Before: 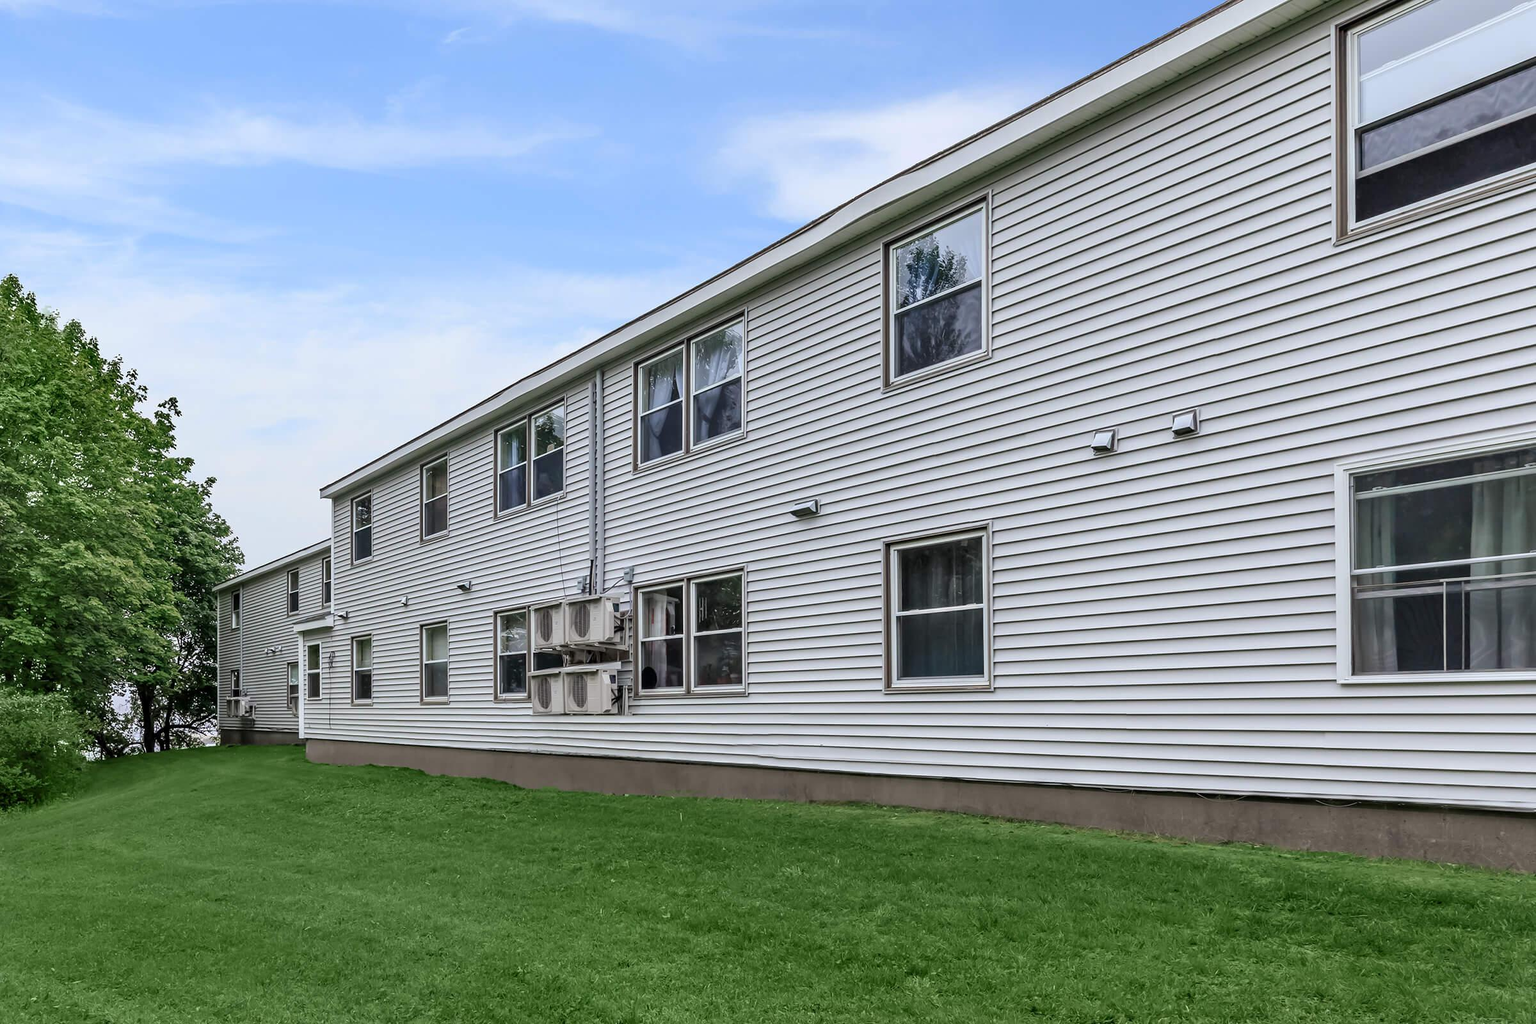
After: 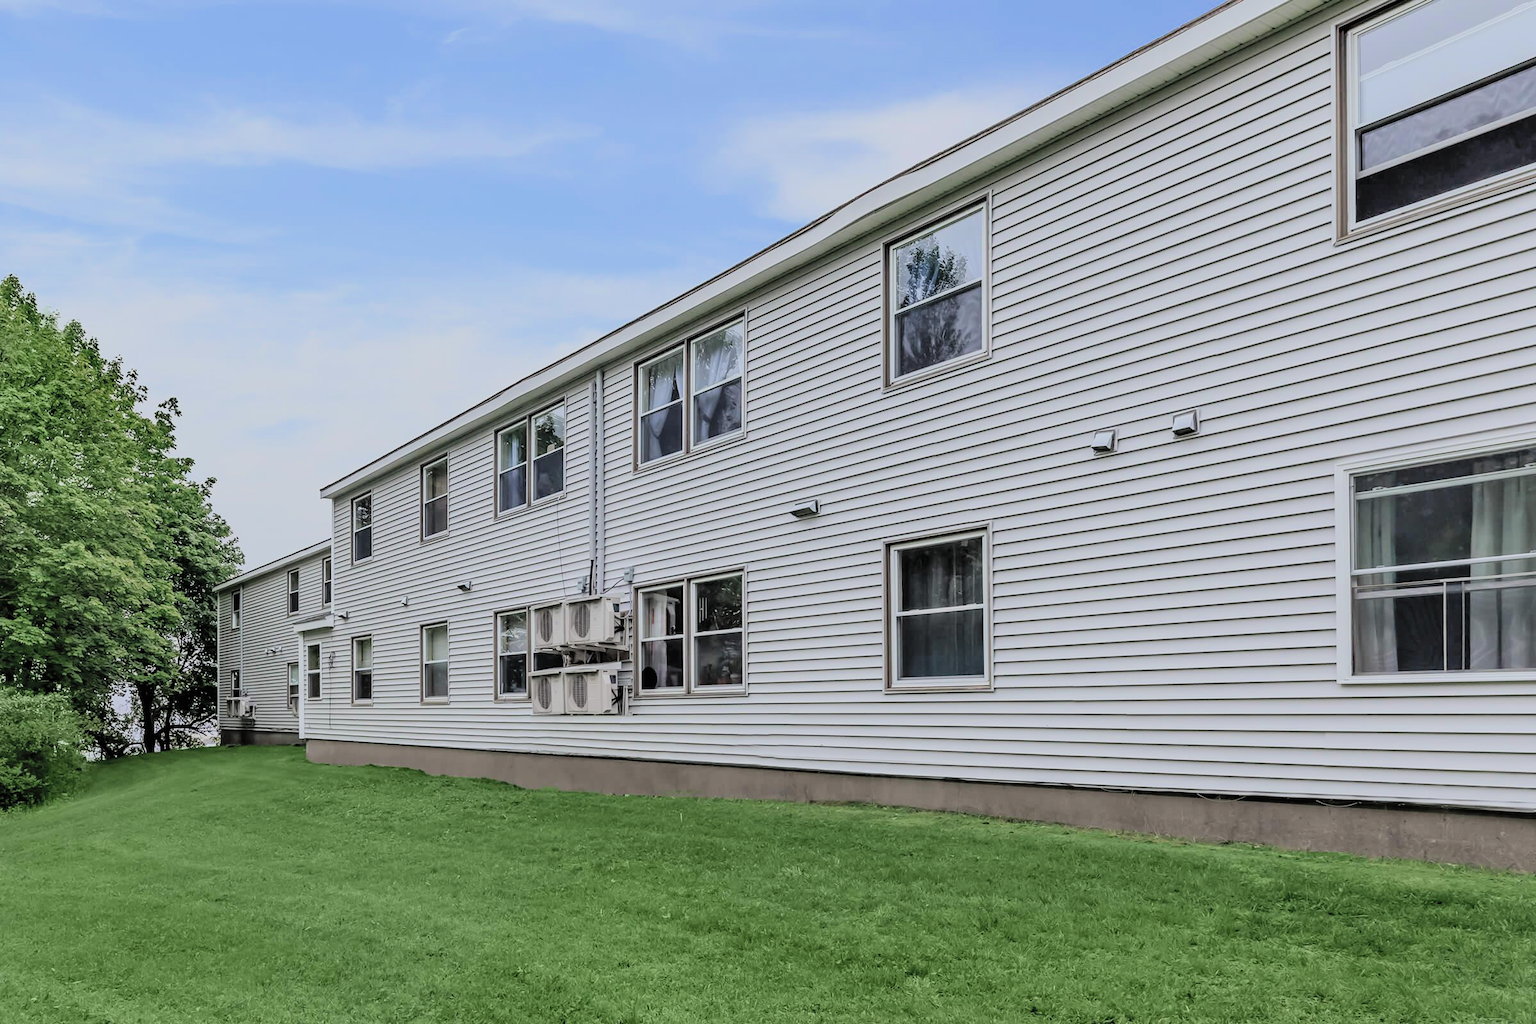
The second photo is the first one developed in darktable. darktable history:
filmic rgb: black relative exposure -7.15 EV, white relative exposure 5.36 EV, hardness 3.02, color science v6 (2022)
contrast brightness saturation: brightness 0.15
